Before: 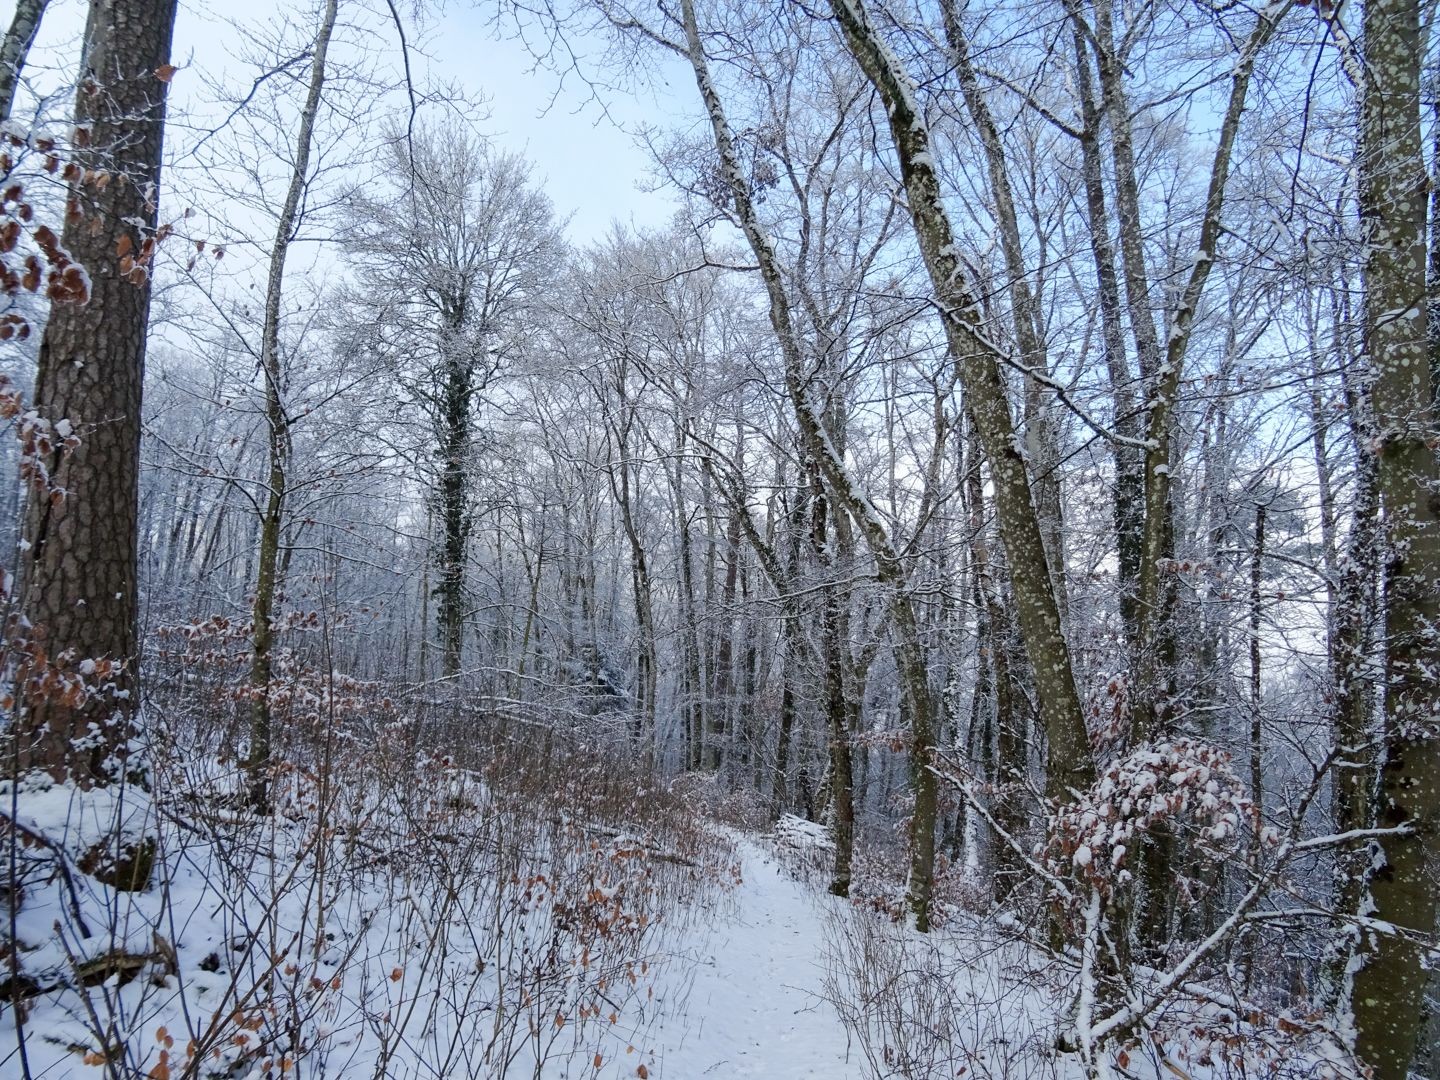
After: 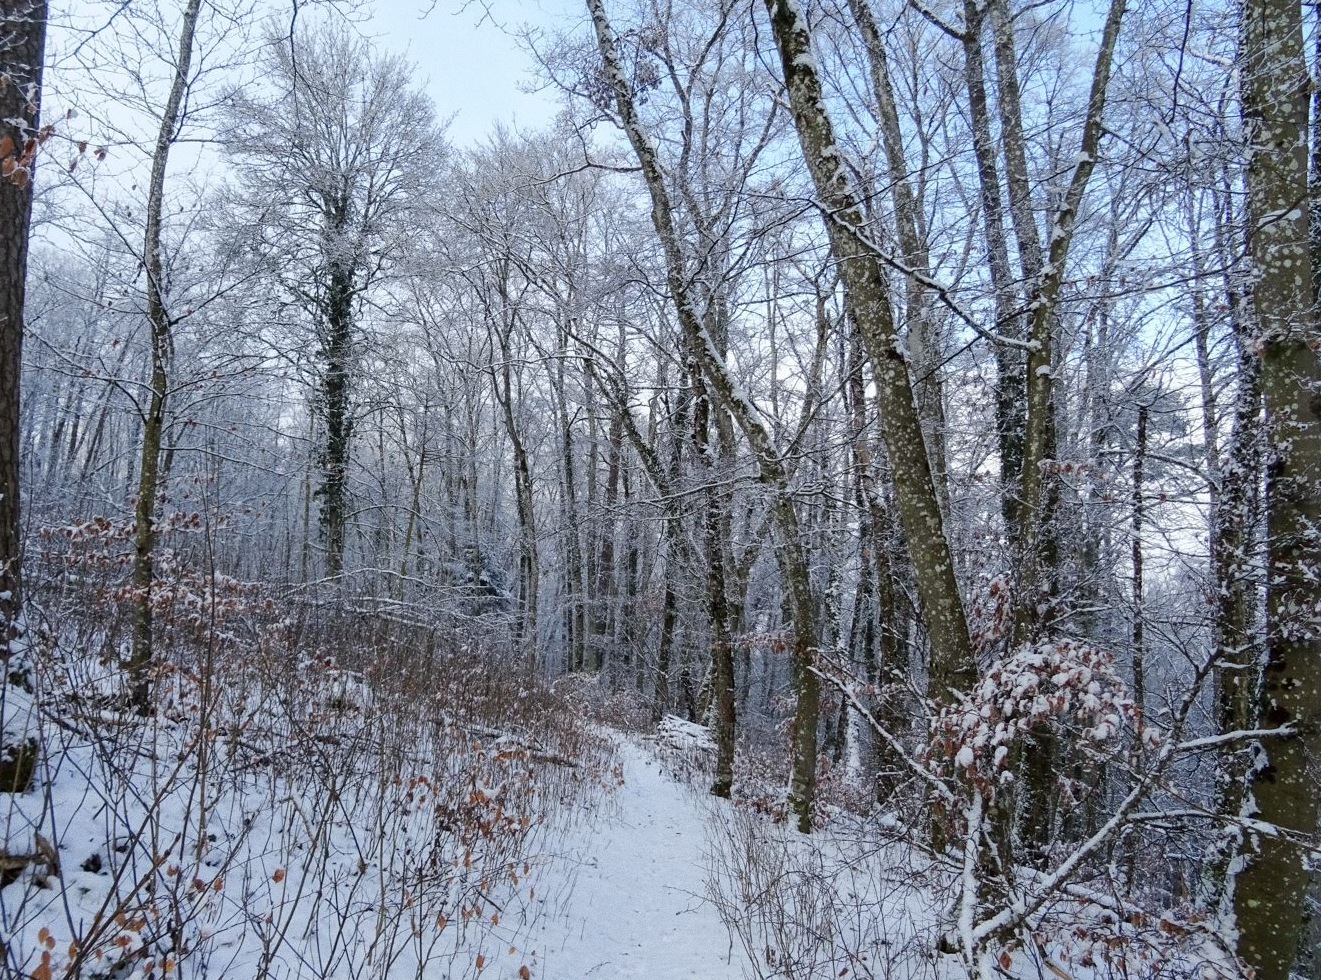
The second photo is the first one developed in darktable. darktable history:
grain: on, module defaults
crop and rotate: left 8.262%, top 9.226%
